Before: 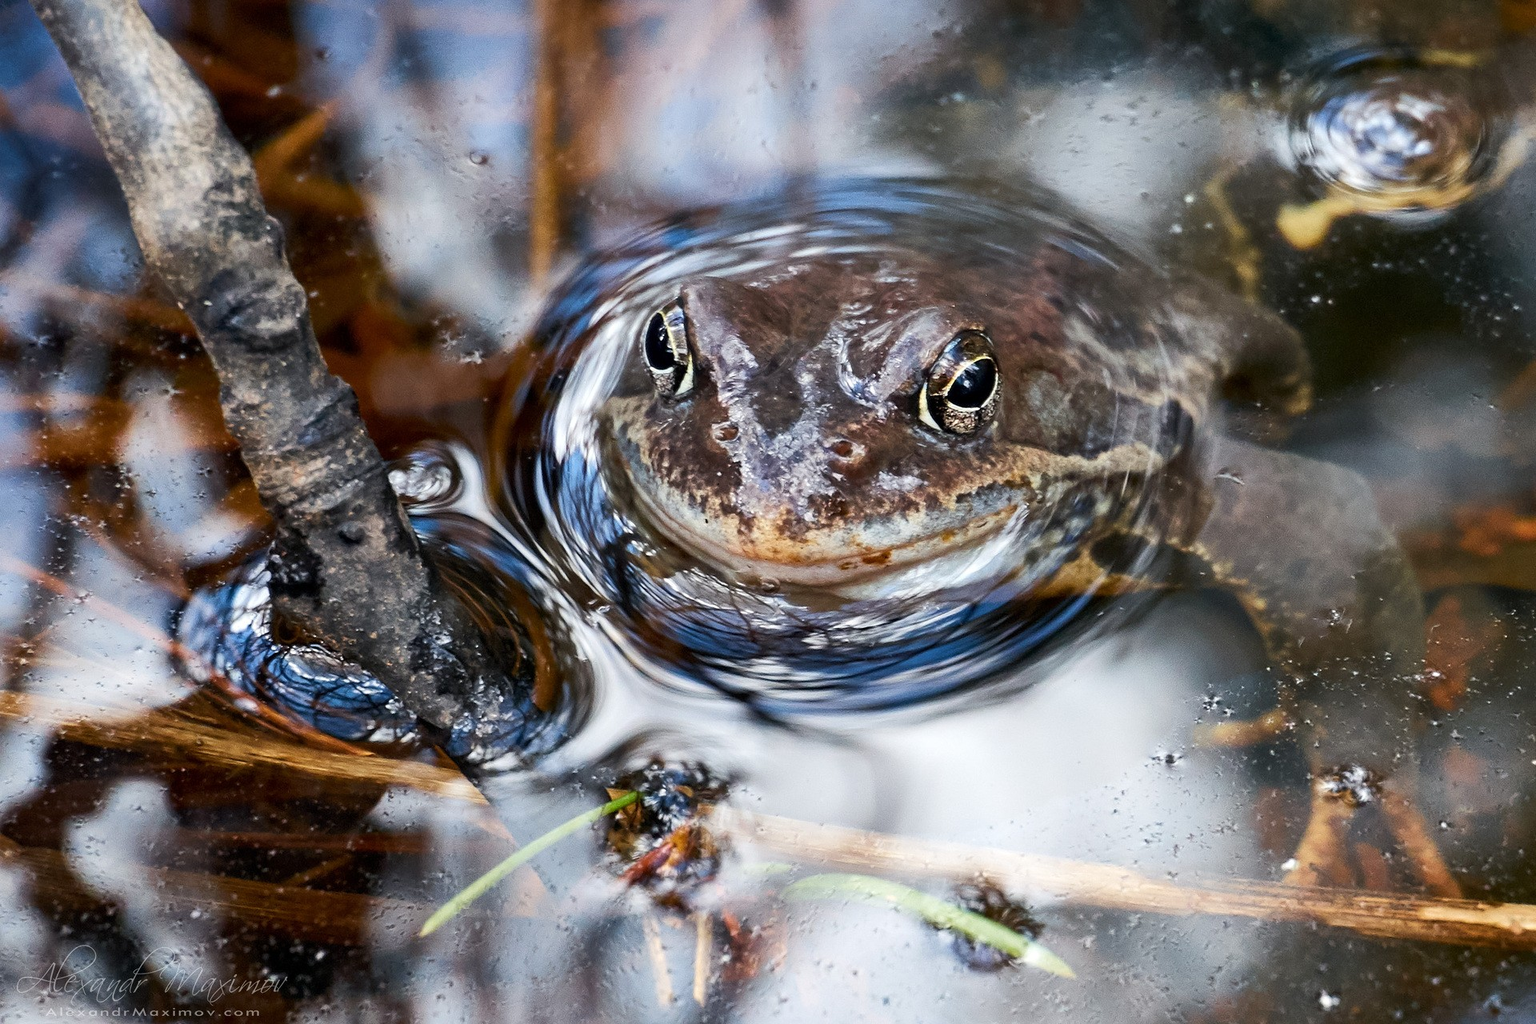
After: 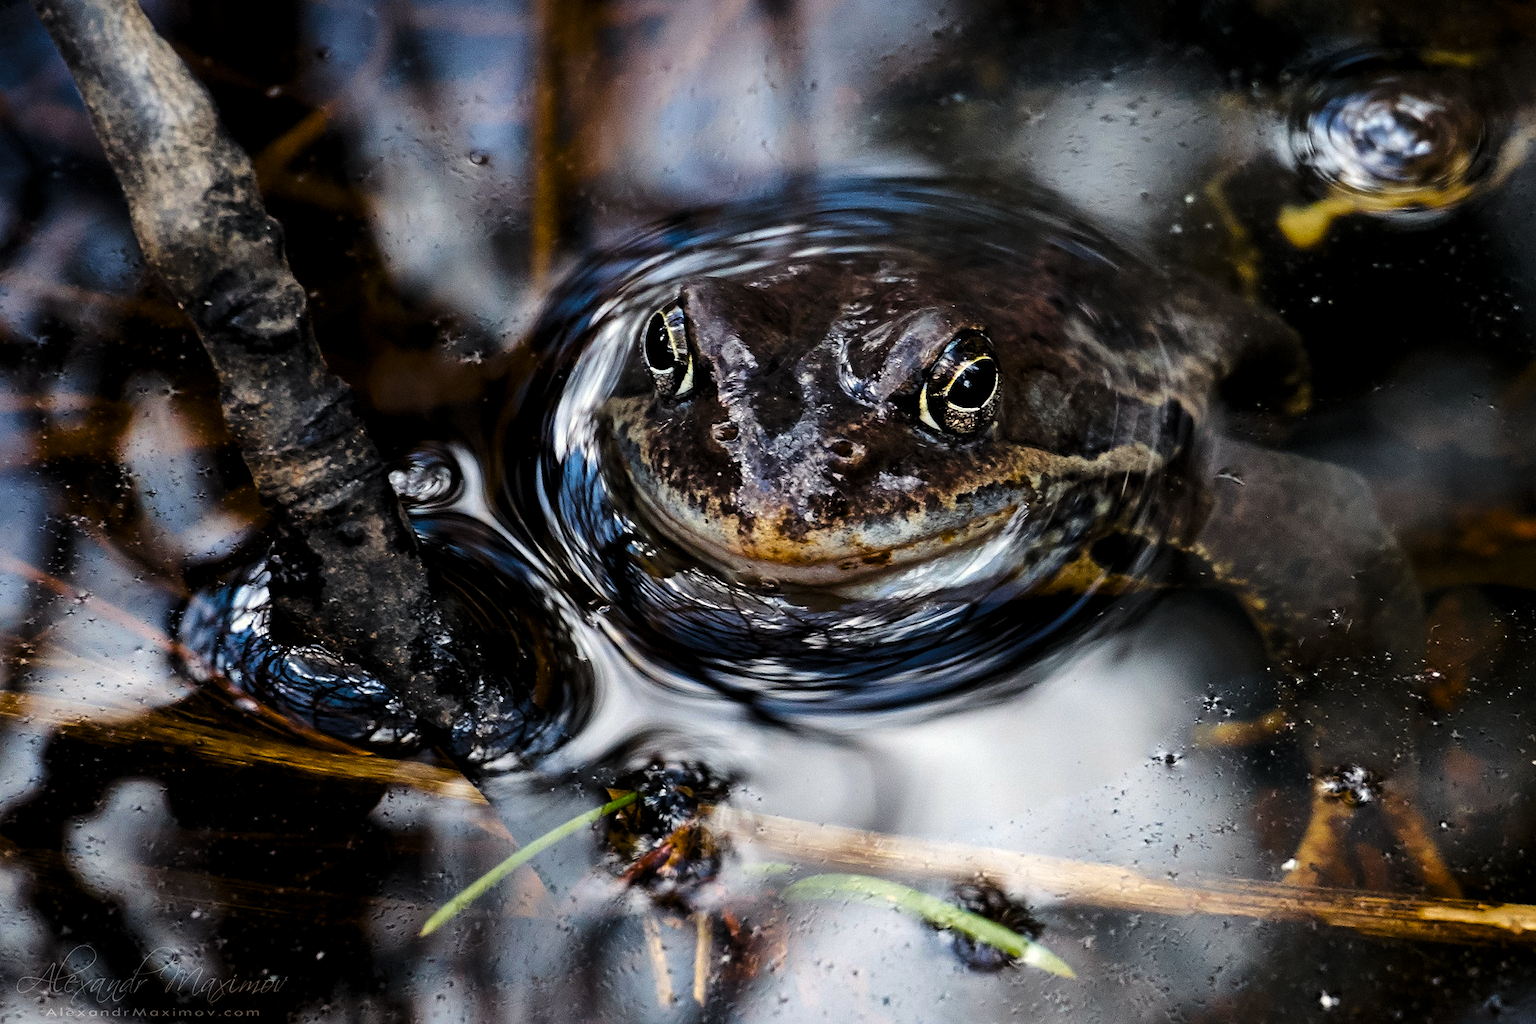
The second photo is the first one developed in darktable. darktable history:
levels: mode automatic, black 8.58%, gray 59.42%, levels [0, 0.445, 1]
color balance rgb: linear chroma grading › global chroma 10%, perceptual saturation grading › global saturation 30%, global vibrance 10%
color correction: highlights a* 0.816, highlights b* 2.78, saturation 1.1
